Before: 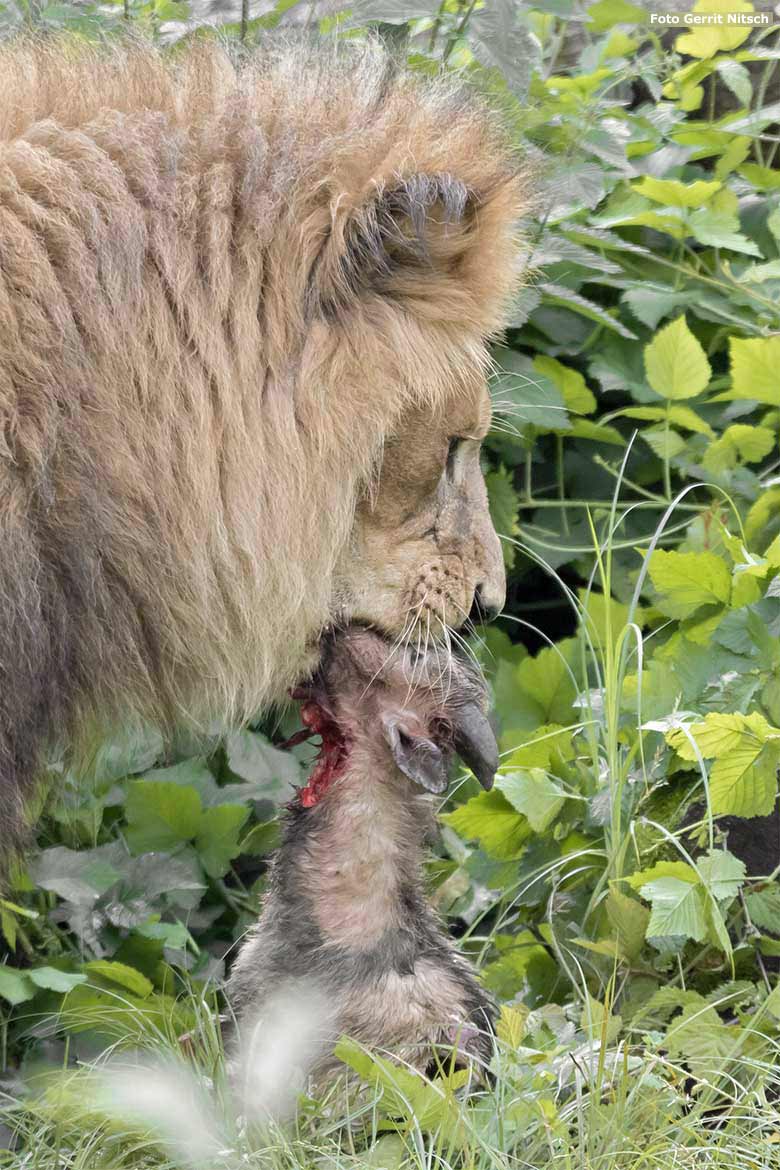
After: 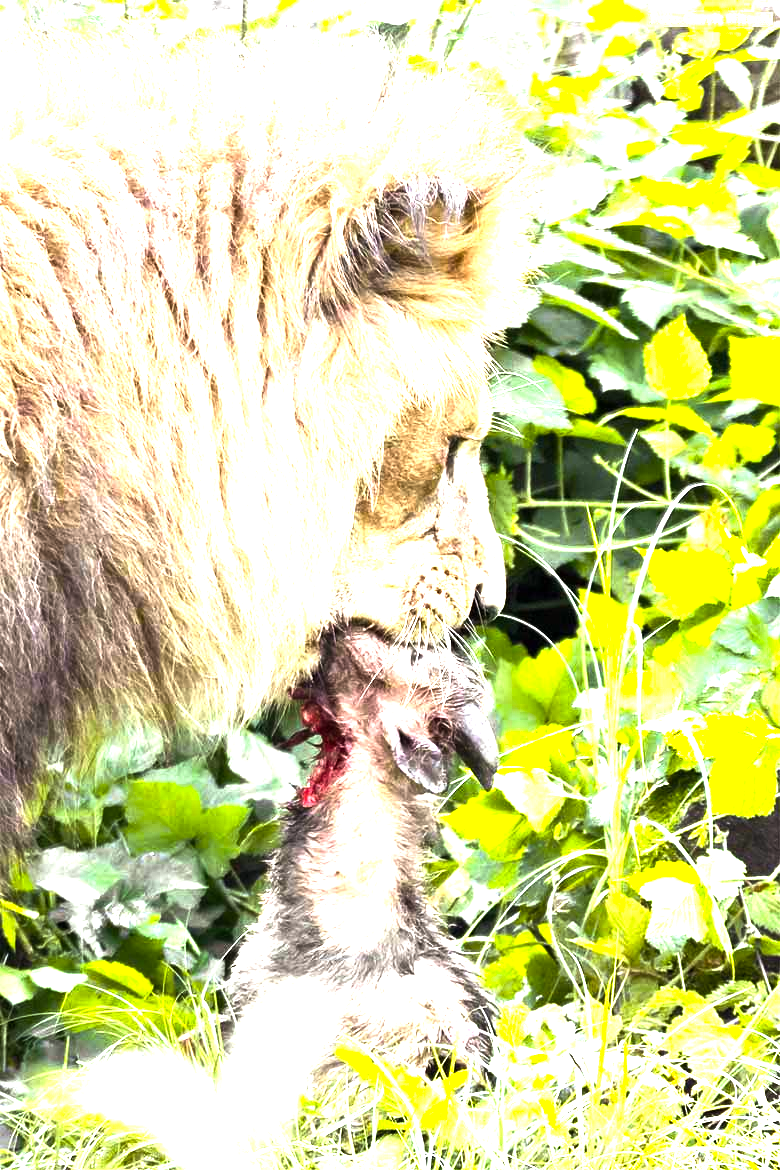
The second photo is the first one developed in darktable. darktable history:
color balance rgb: shadows lift › chroma 2.064%, shadows lift › hue 50.83°, perceptual saturation grading › global saturation 19.73%, perceptual brilliance grading › global brilliance 30.204%, perceptual brilliance grading › highlights 49.598%, perceptual brilliance grading › mid-tones 50.319%, perceptual brilliance grading › shadows -22.184%, global vibrance 20%
